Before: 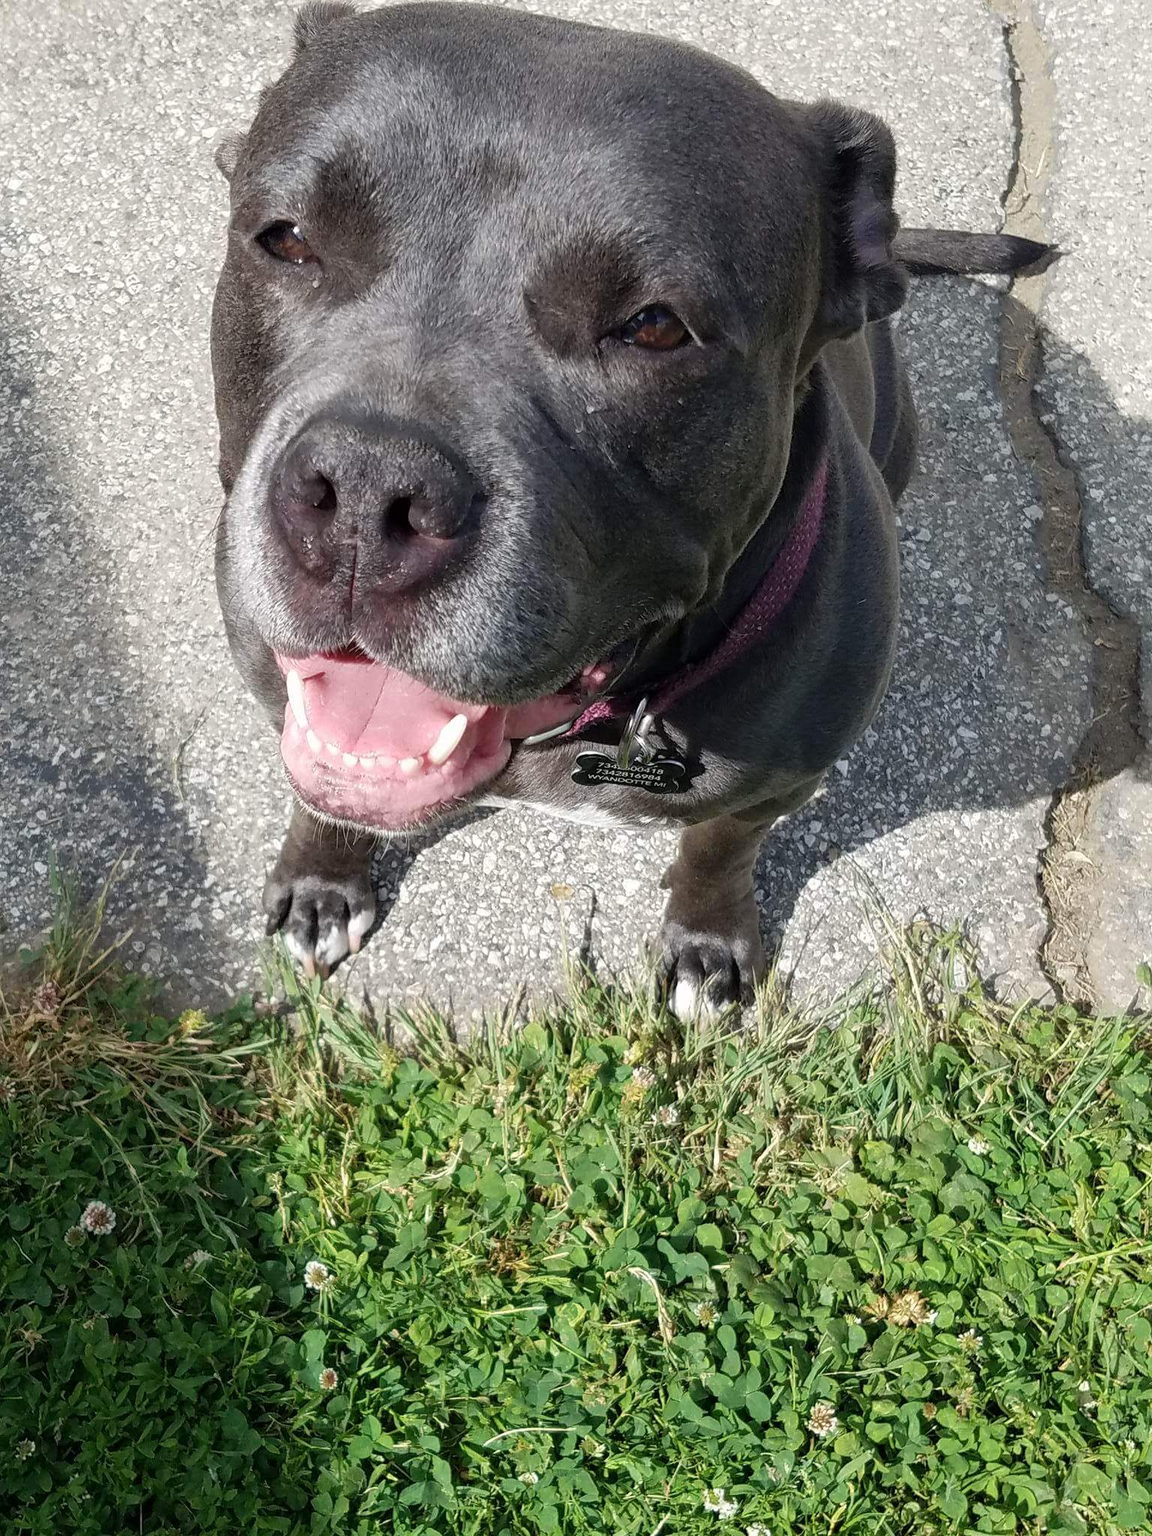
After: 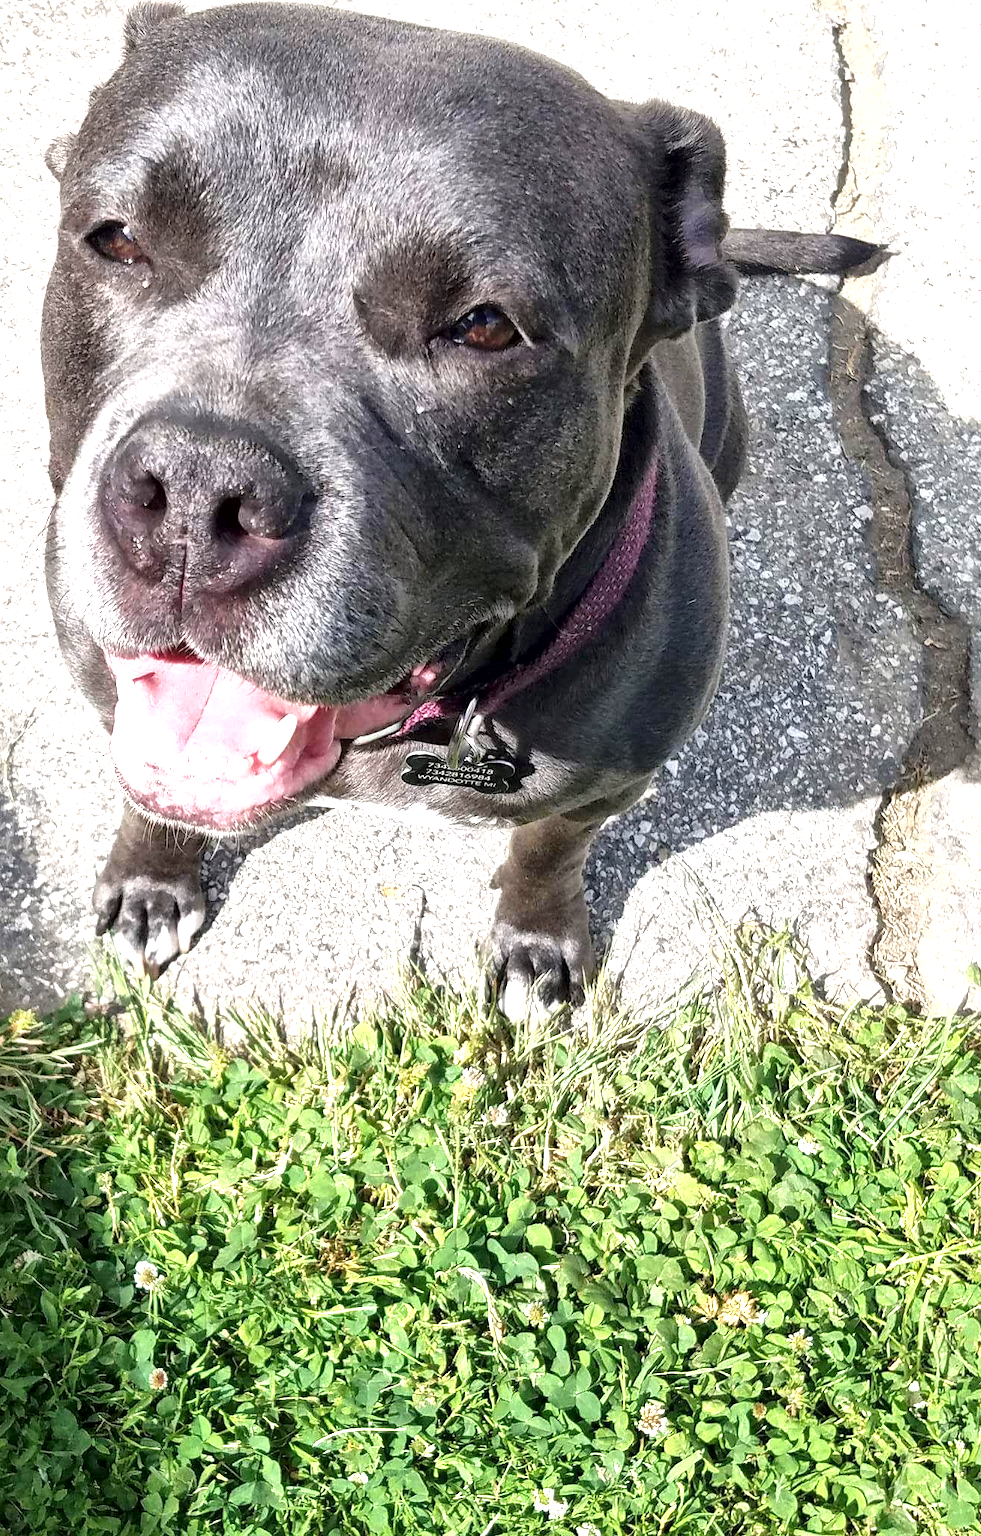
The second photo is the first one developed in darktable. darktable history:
crop and rotate: left 14.798%
exposure: black level correction 0, exposure 1 EV, compensate highlight preservation false
color calibration: illuminant custom, x 0.343, y 0.36, temperature 5028.25 K
local contrast: mode bilateral grid, contrast 19, coarseness 50, detail 162%, midtone range 0.2
